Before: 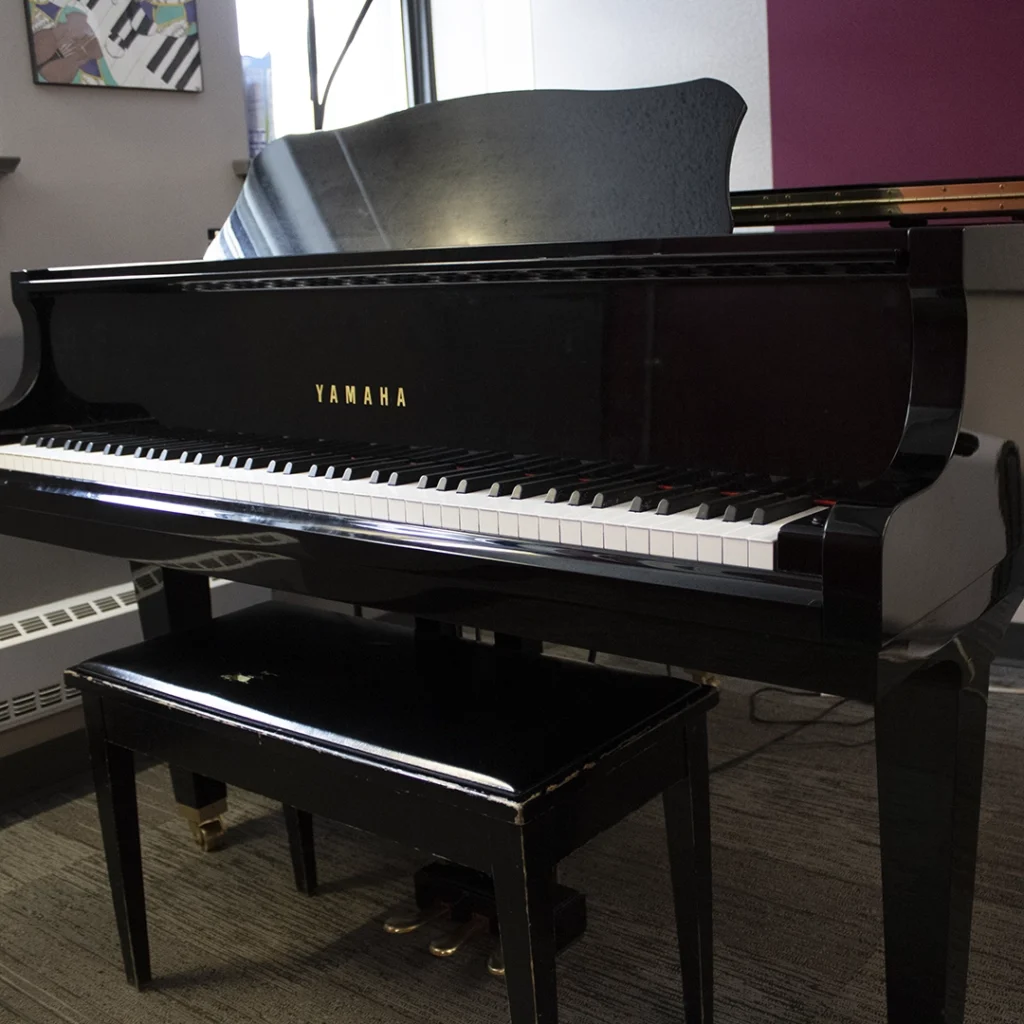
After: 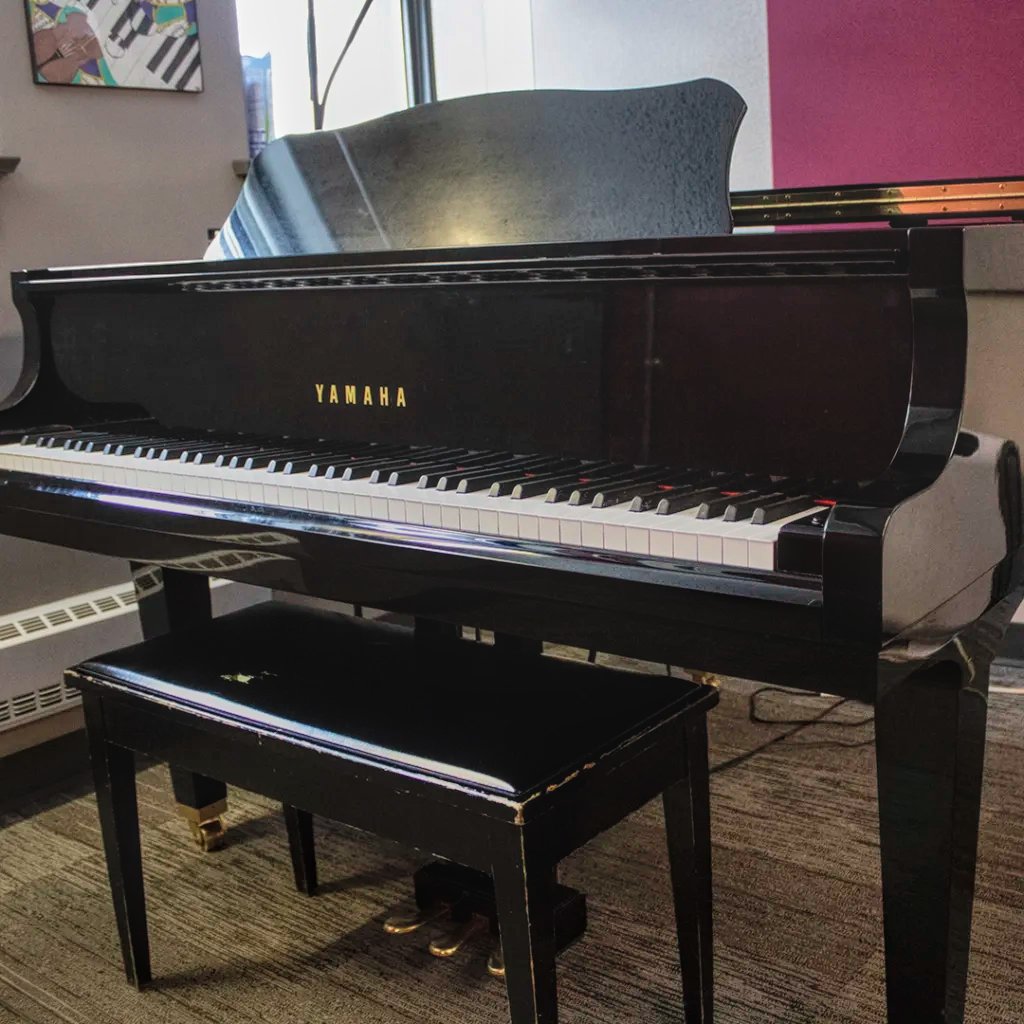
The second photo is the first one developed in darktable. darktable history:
rotate and perspective: automatic cropping original format, crop left 0, crop top 0
velvia: on, module defaults
shadows and highlights: soften with gaussian
local contrast: highlights 66%, shadows 33%, detail 166%, midtone range 0.2
